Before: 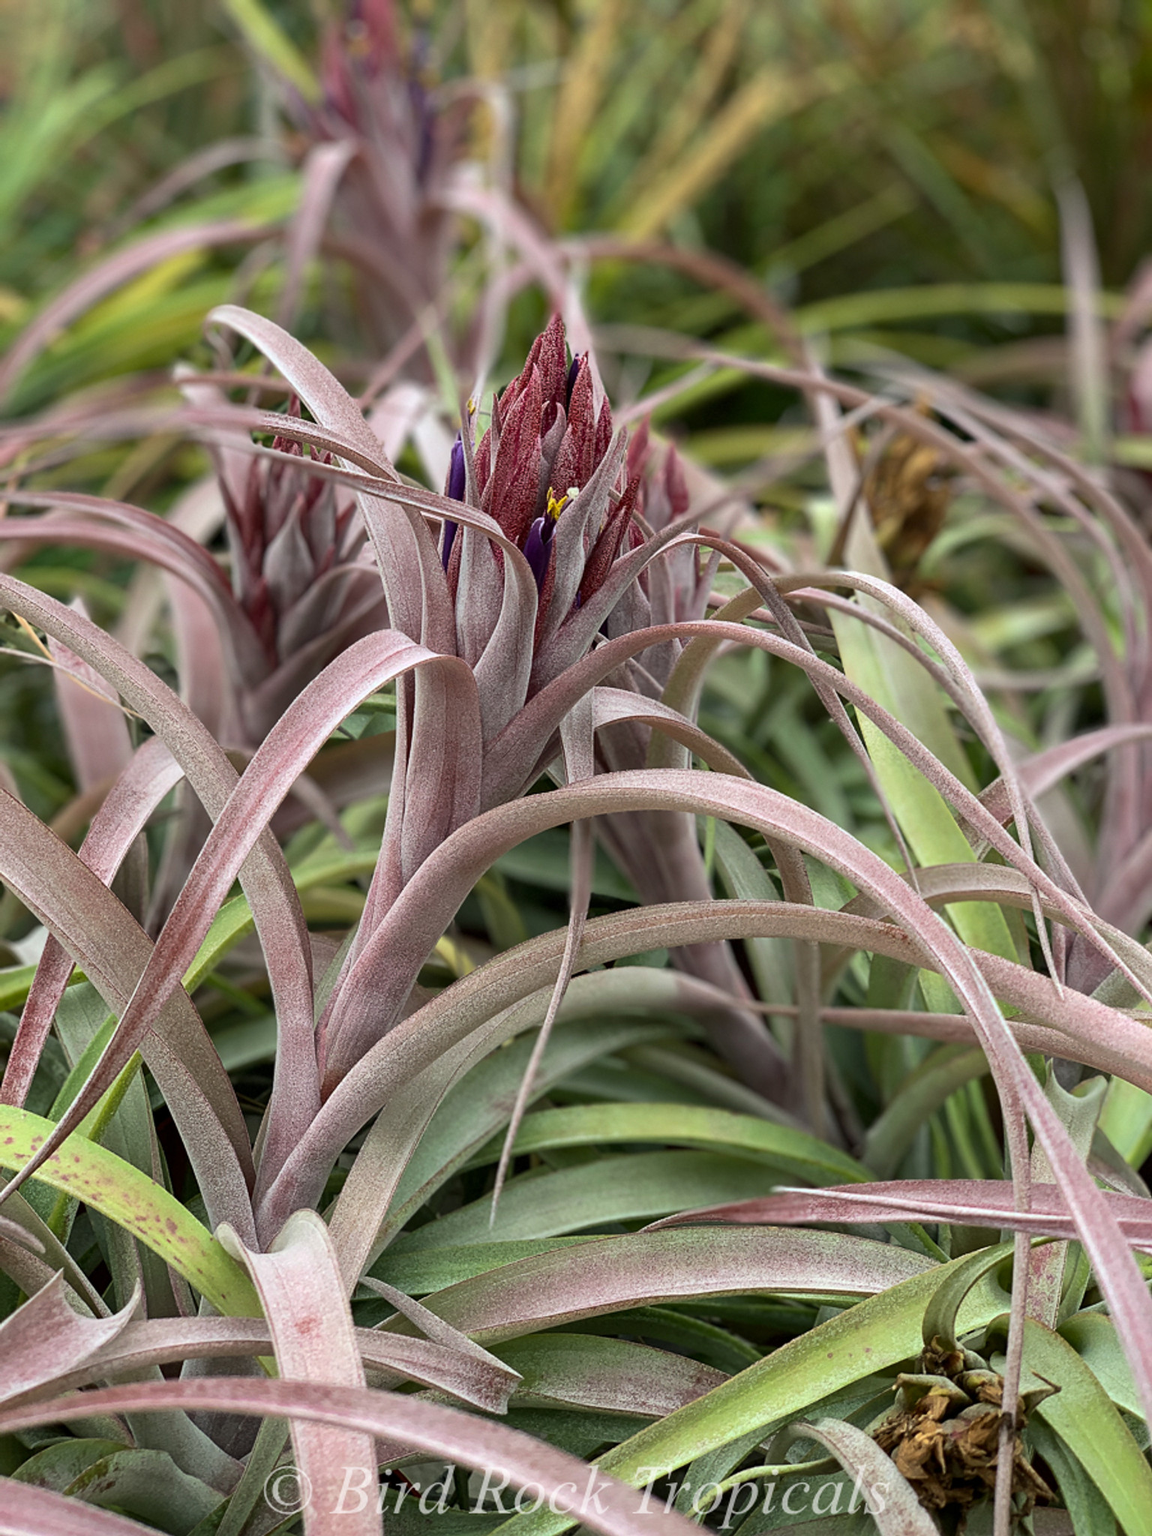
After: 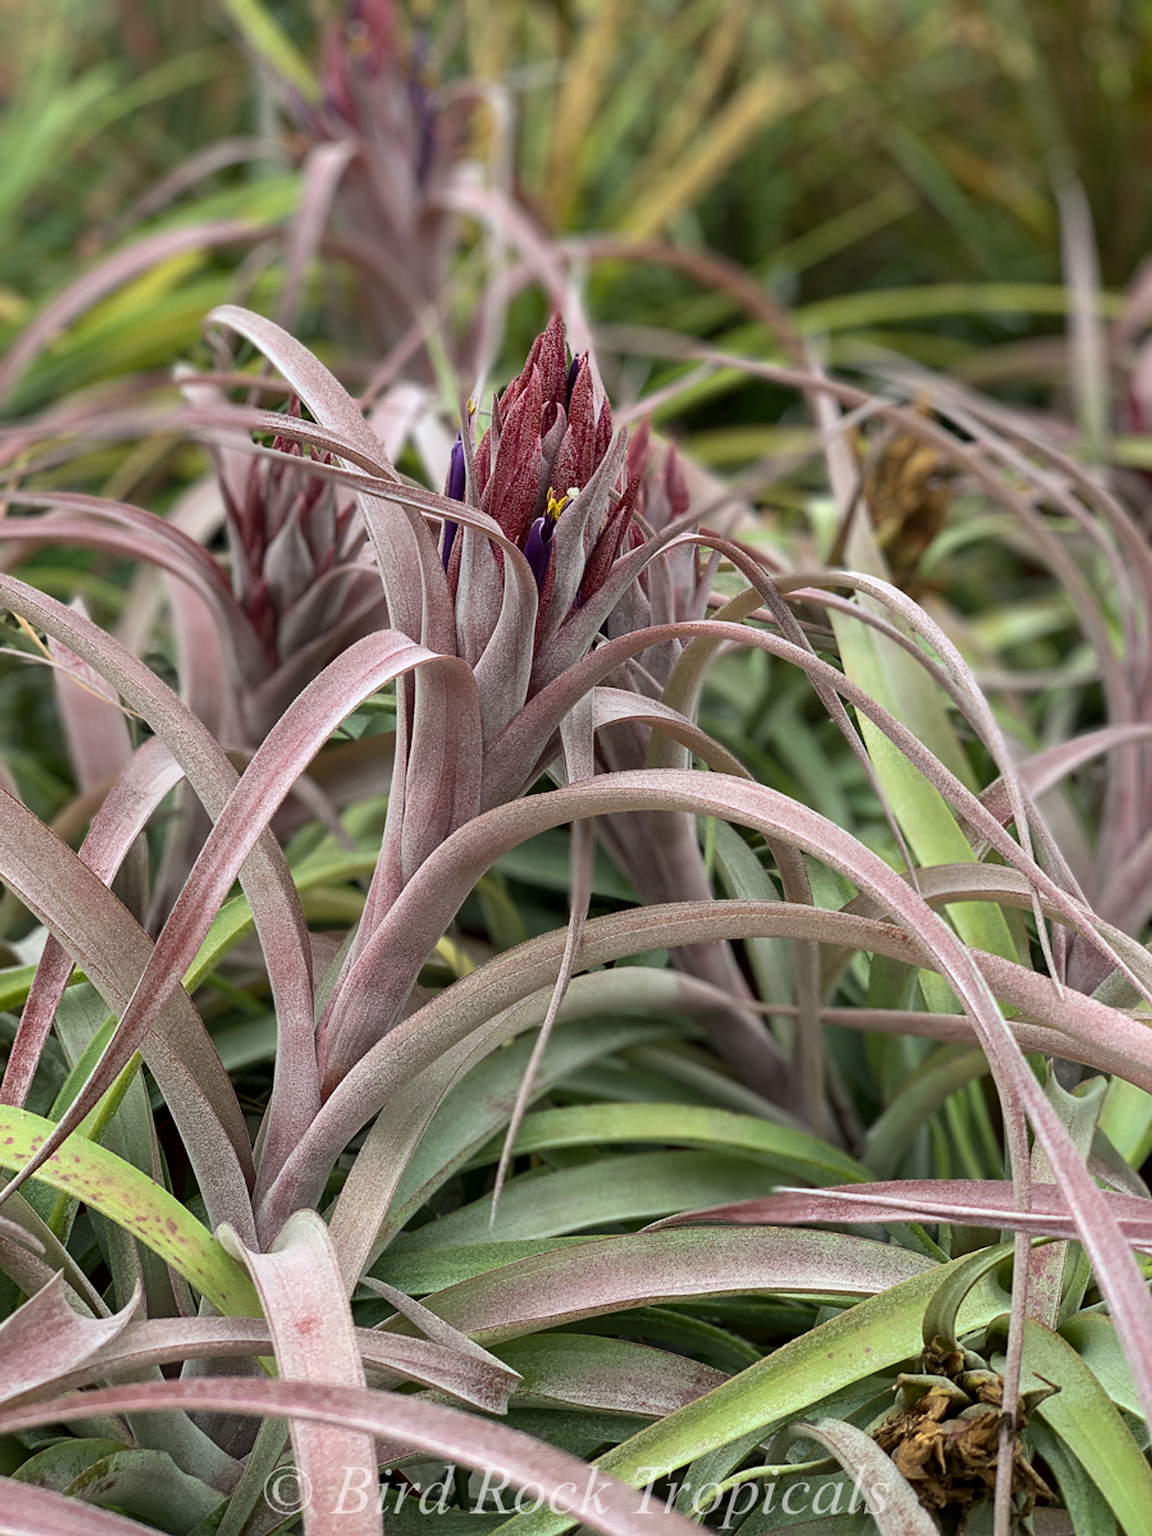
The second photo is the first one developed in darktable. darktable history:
shadows and highlights: shadows 37.71, highlights -27.04, soften with gaussian
